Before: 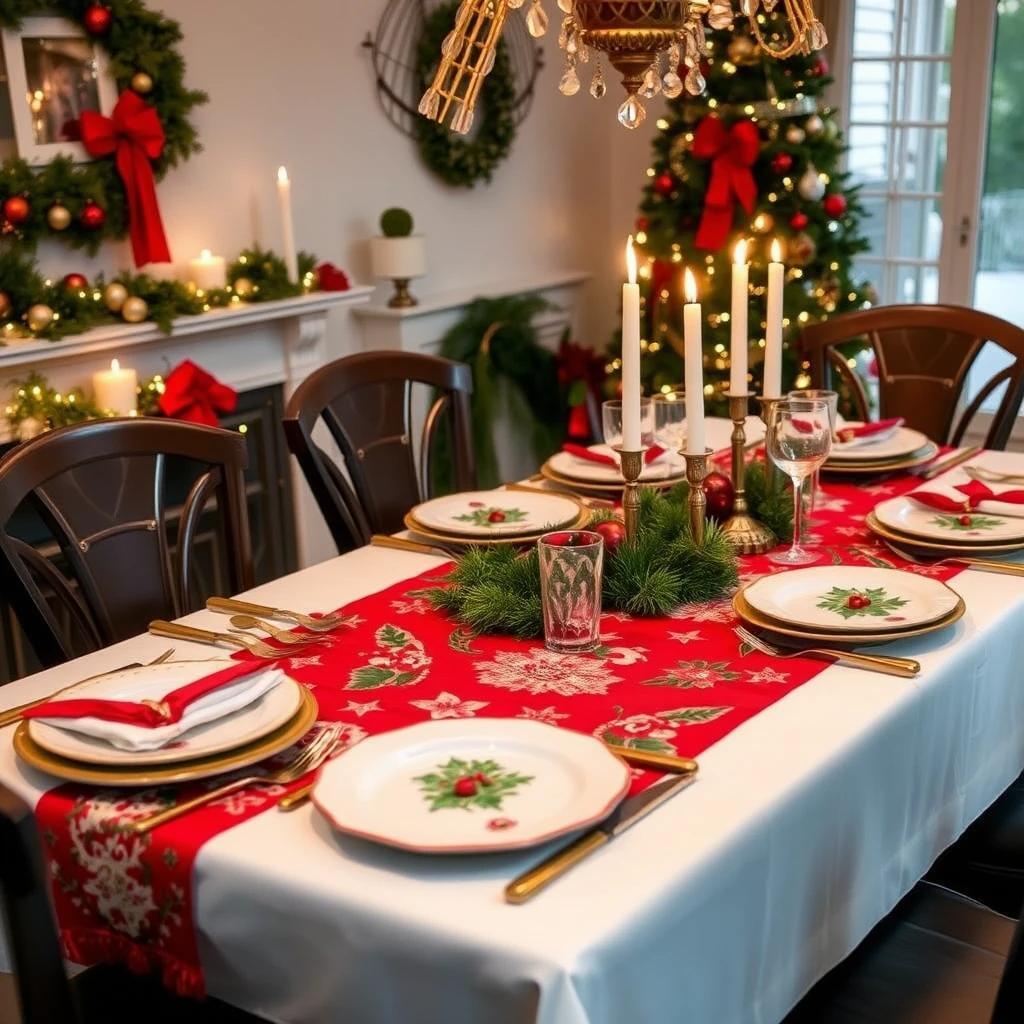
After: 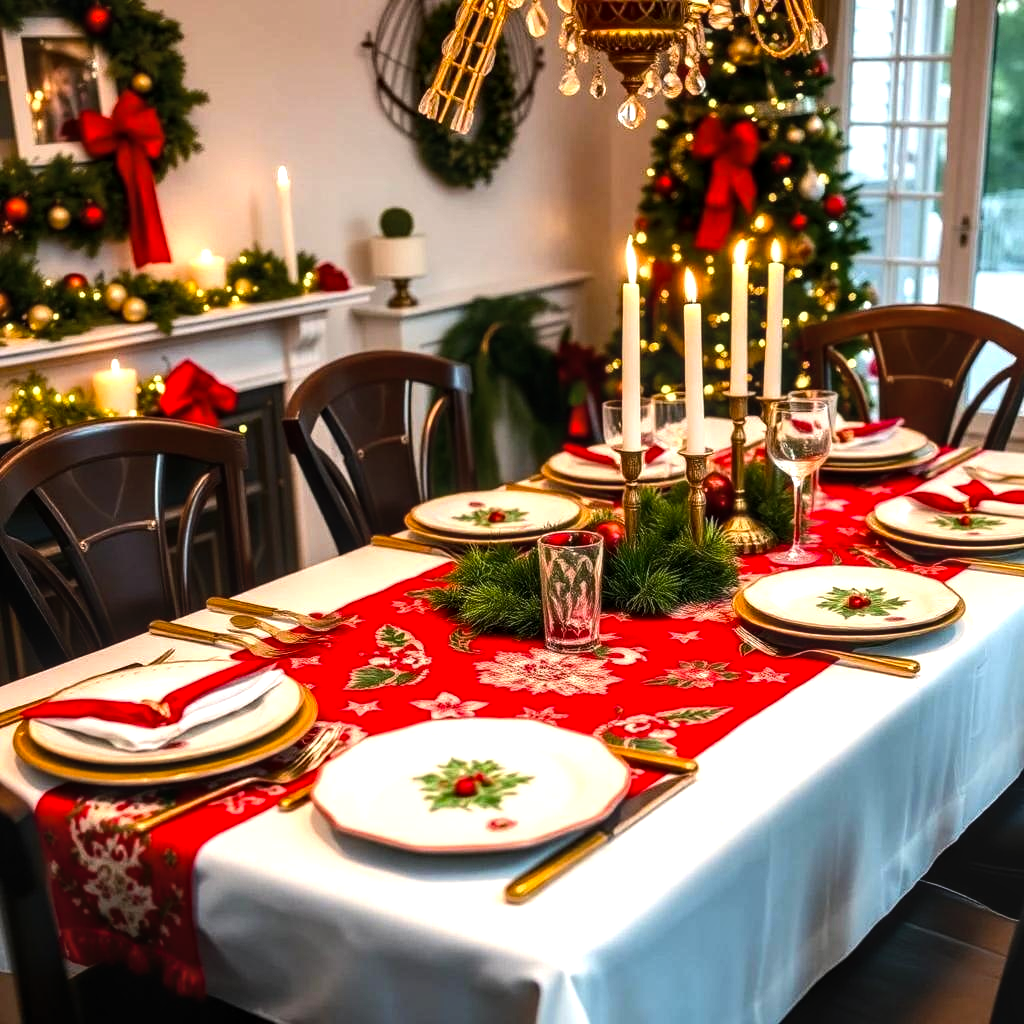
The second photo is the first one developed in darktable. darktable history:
color balance rgb: linear chroma grading › global chroma 10%, perceptual saturation grading › global saturation 5%, perceptual brilliance grading › global brilliance 4%, global vibrance 7%, saturation formula JzAzBz (2021)
tone equalizer: -8 EV -0.75 EV, -7 EV -0.7 EV, -6 EV -0.6 EV, -5 EV -0.4 EV, -3 EV 0.4 EV, -2 EV 0.6 EV, -1 EV 0.7 EV, +0 EV 0.75 EV, edges refinement/feathering 500, mask exposure compensation -1.57 EV, preserve details no
local contrast: on, module defaults
